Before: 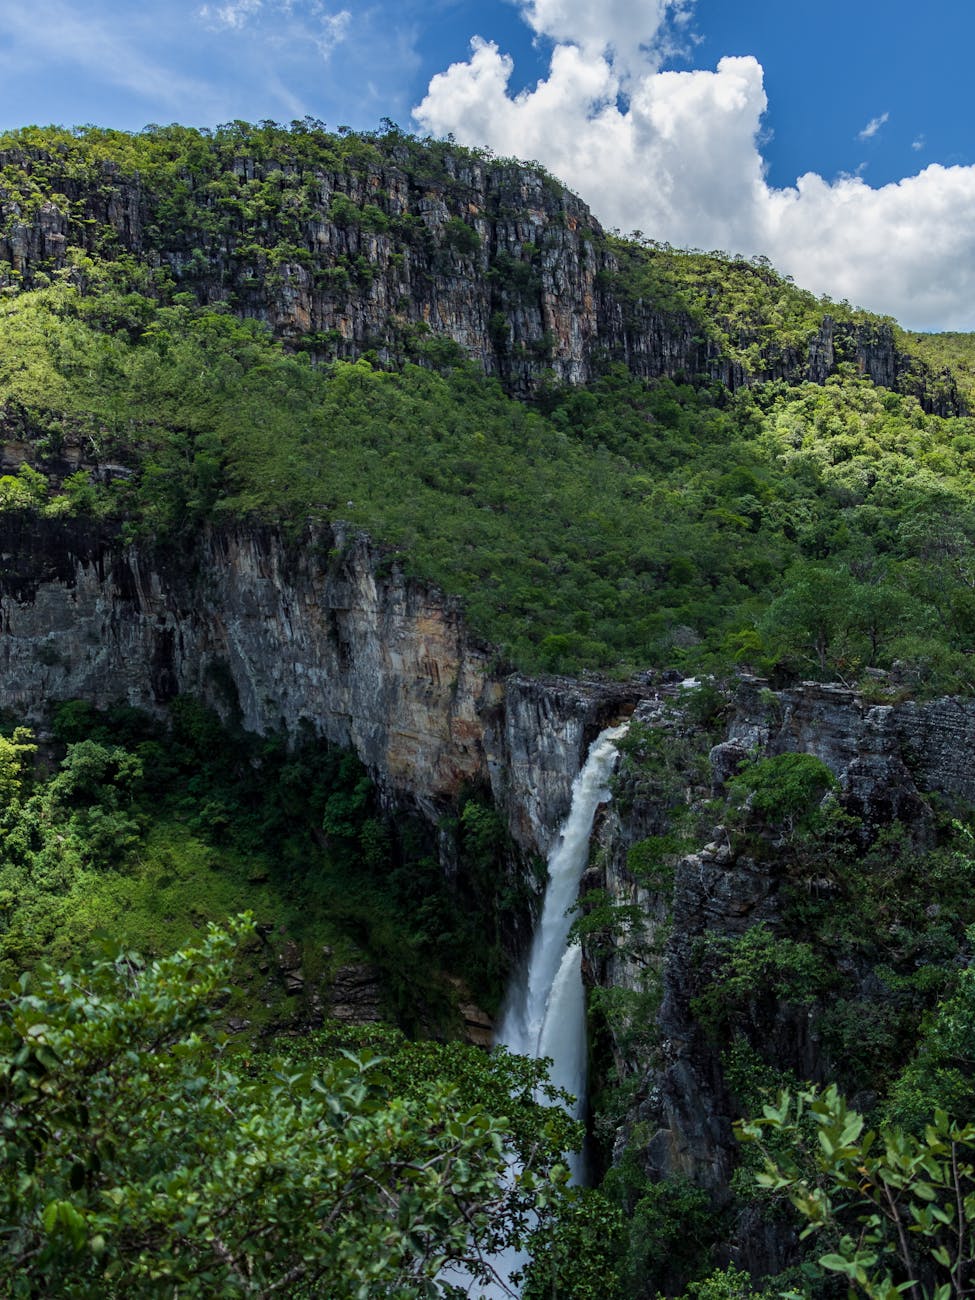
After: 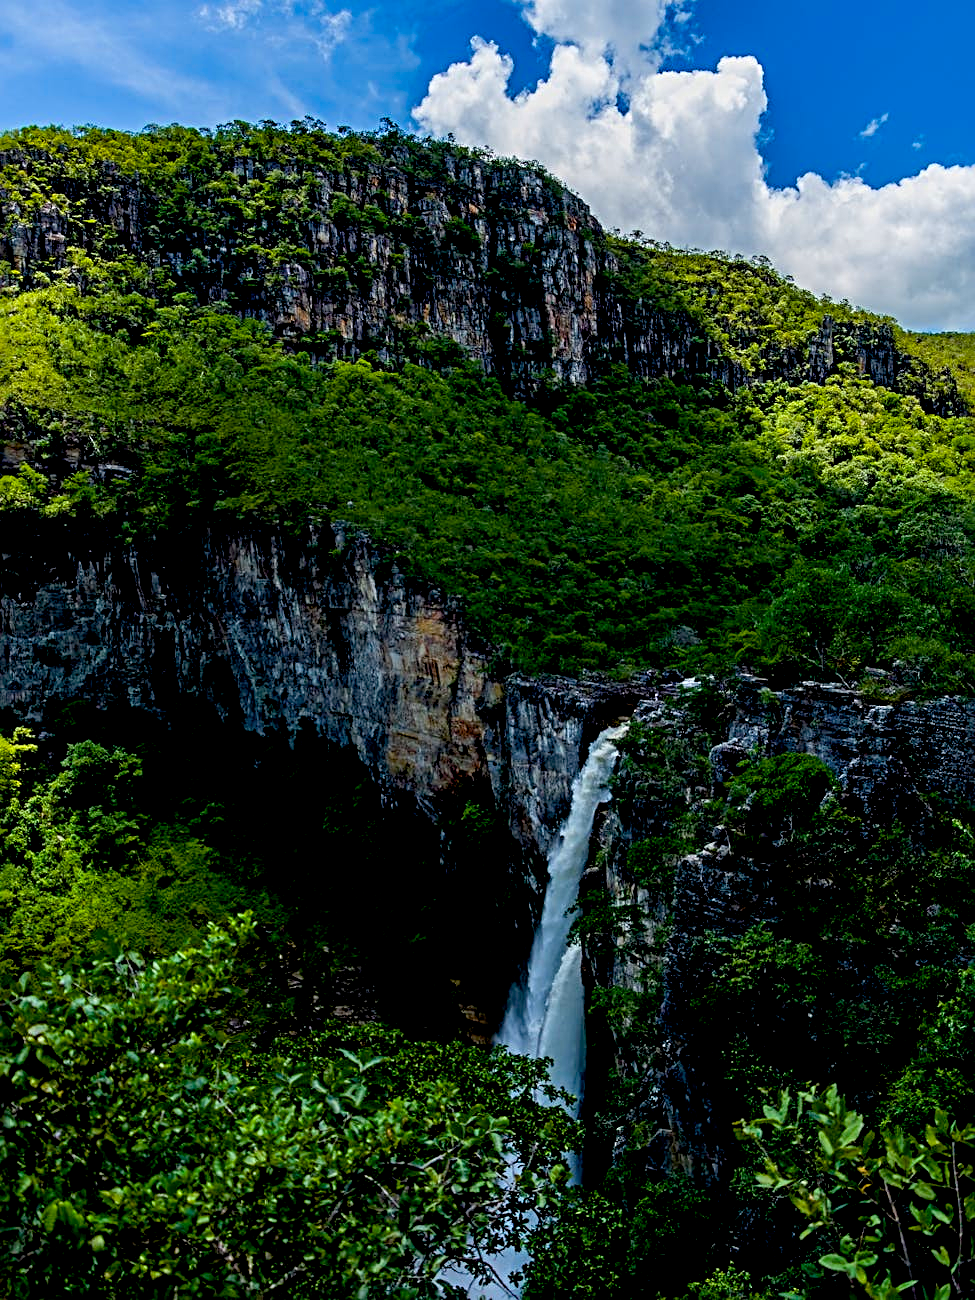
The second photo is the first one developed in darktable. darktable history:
color balance rgb: linear chroma grading › global chroma 15%, perceptual saturation grading › global saturation 30%
sharpen: radius 4
exposure: black level correction 0.029, exposure -0.073 EV, compensate highlight preservation false
